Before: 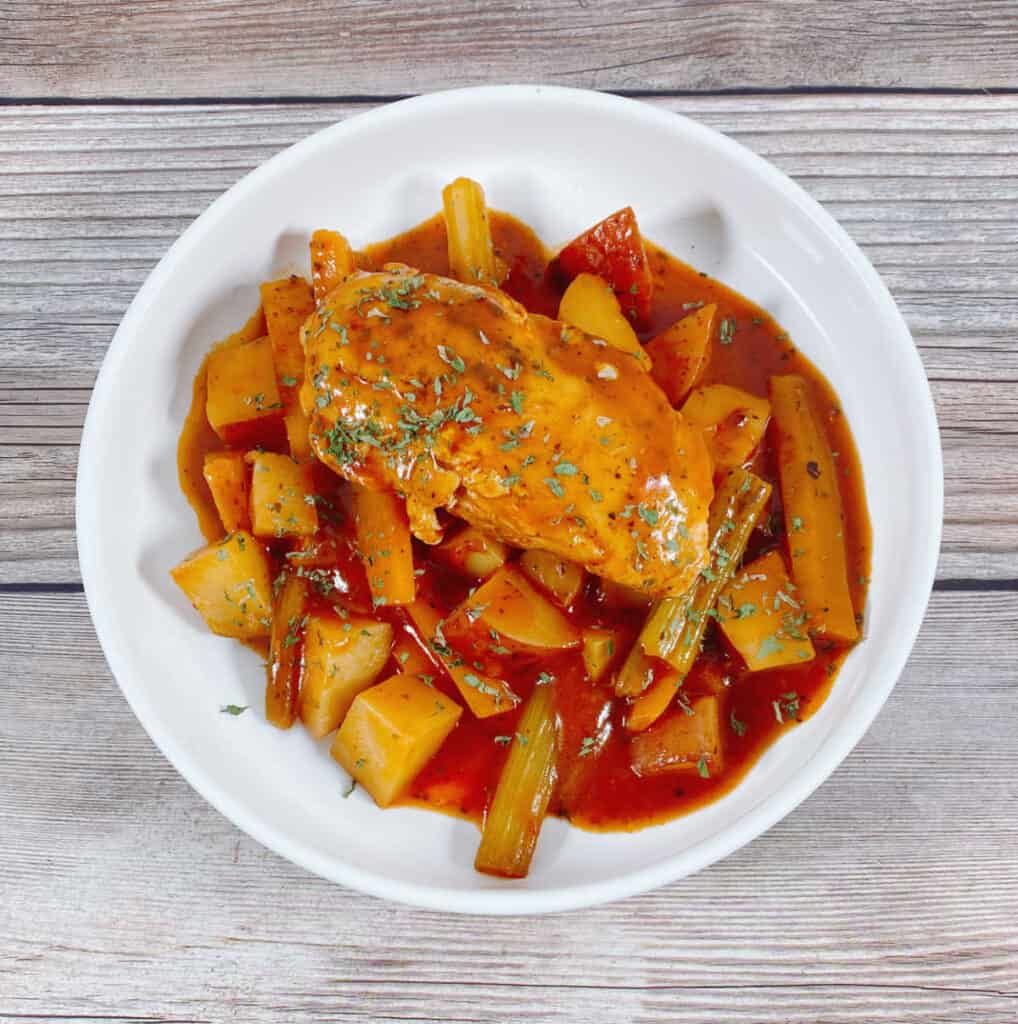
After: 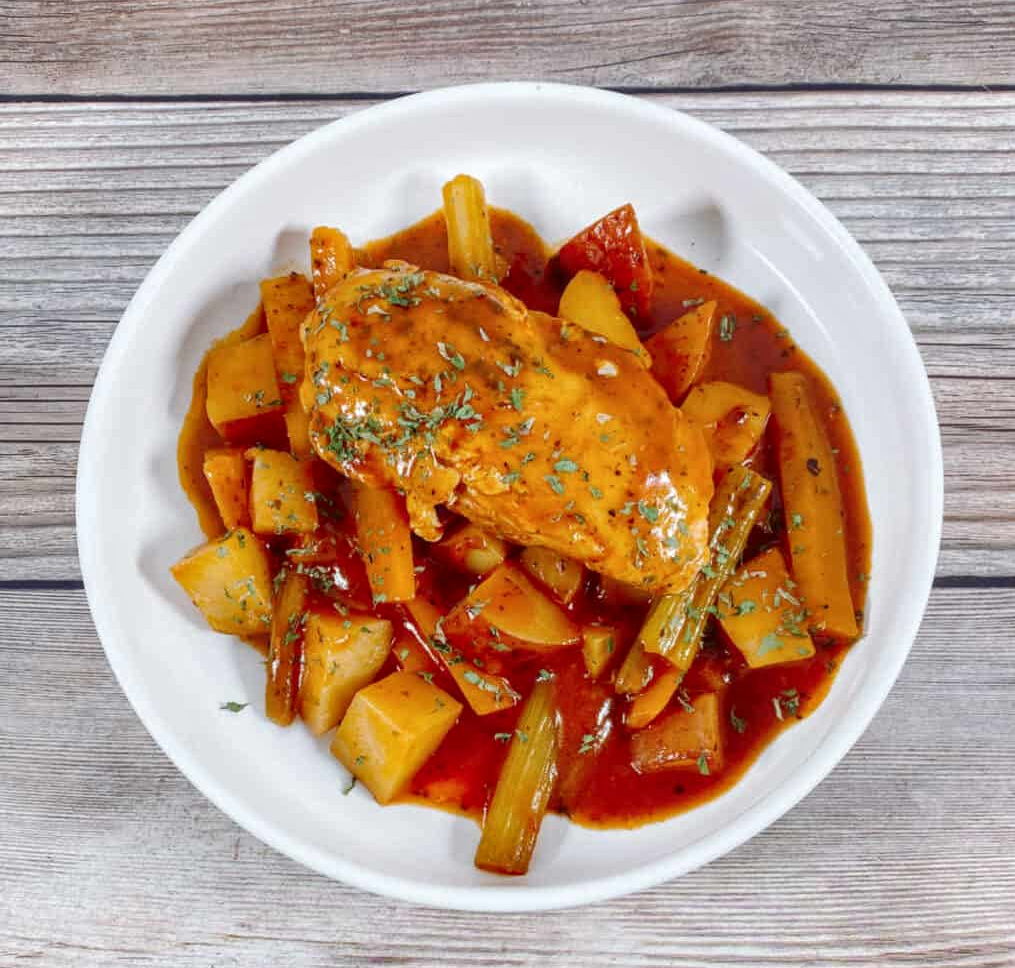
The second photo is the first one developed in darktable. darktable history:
local contrast: on, module defaults
crop: top 0.382%, right 0.263%, bottom 4.994%
exposure: exposure -0.046 EV, compensate highlight preservation false
